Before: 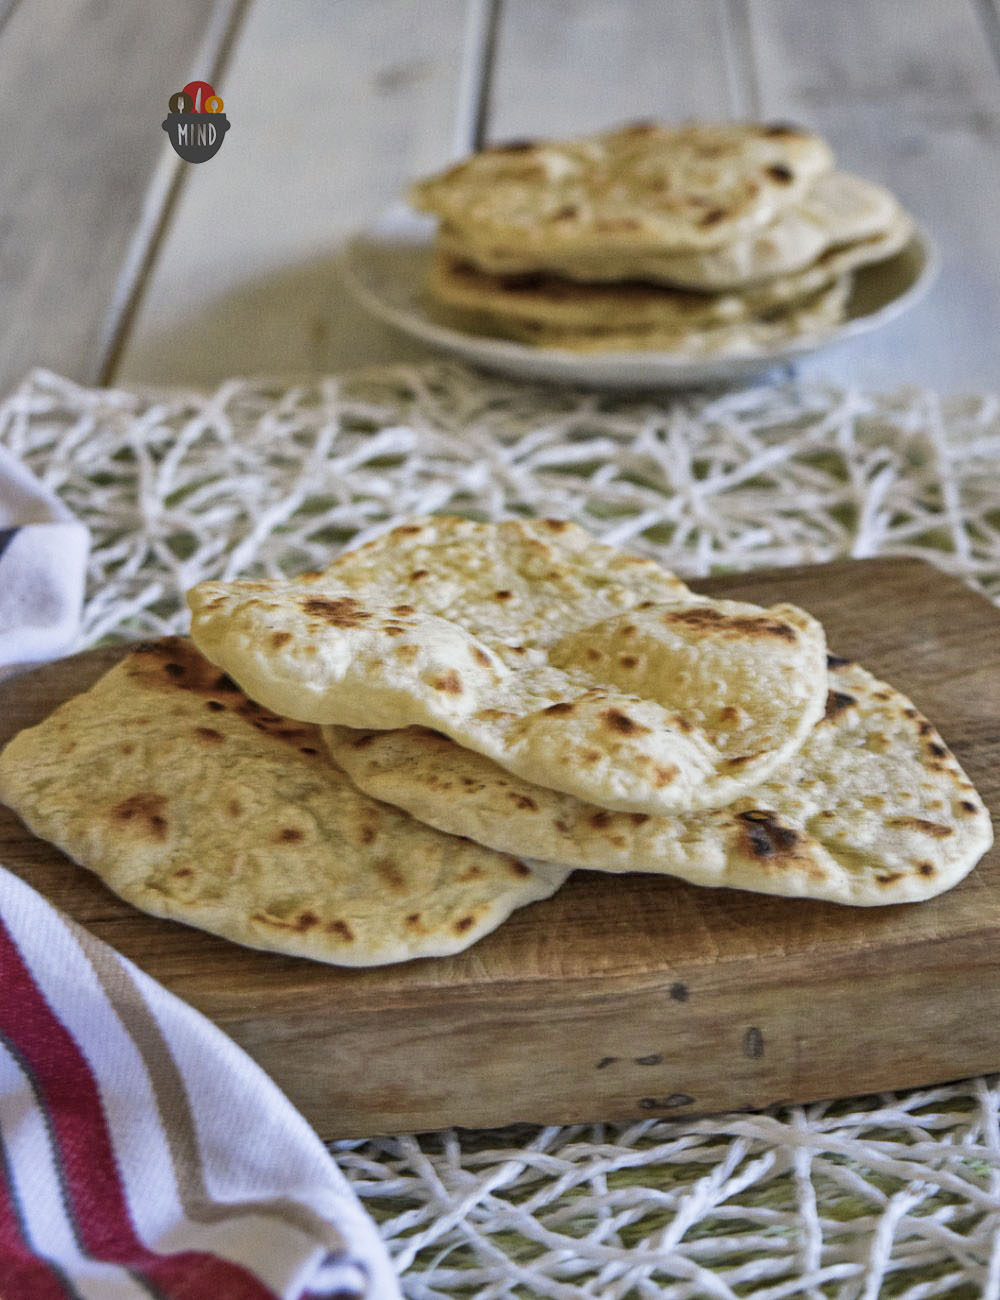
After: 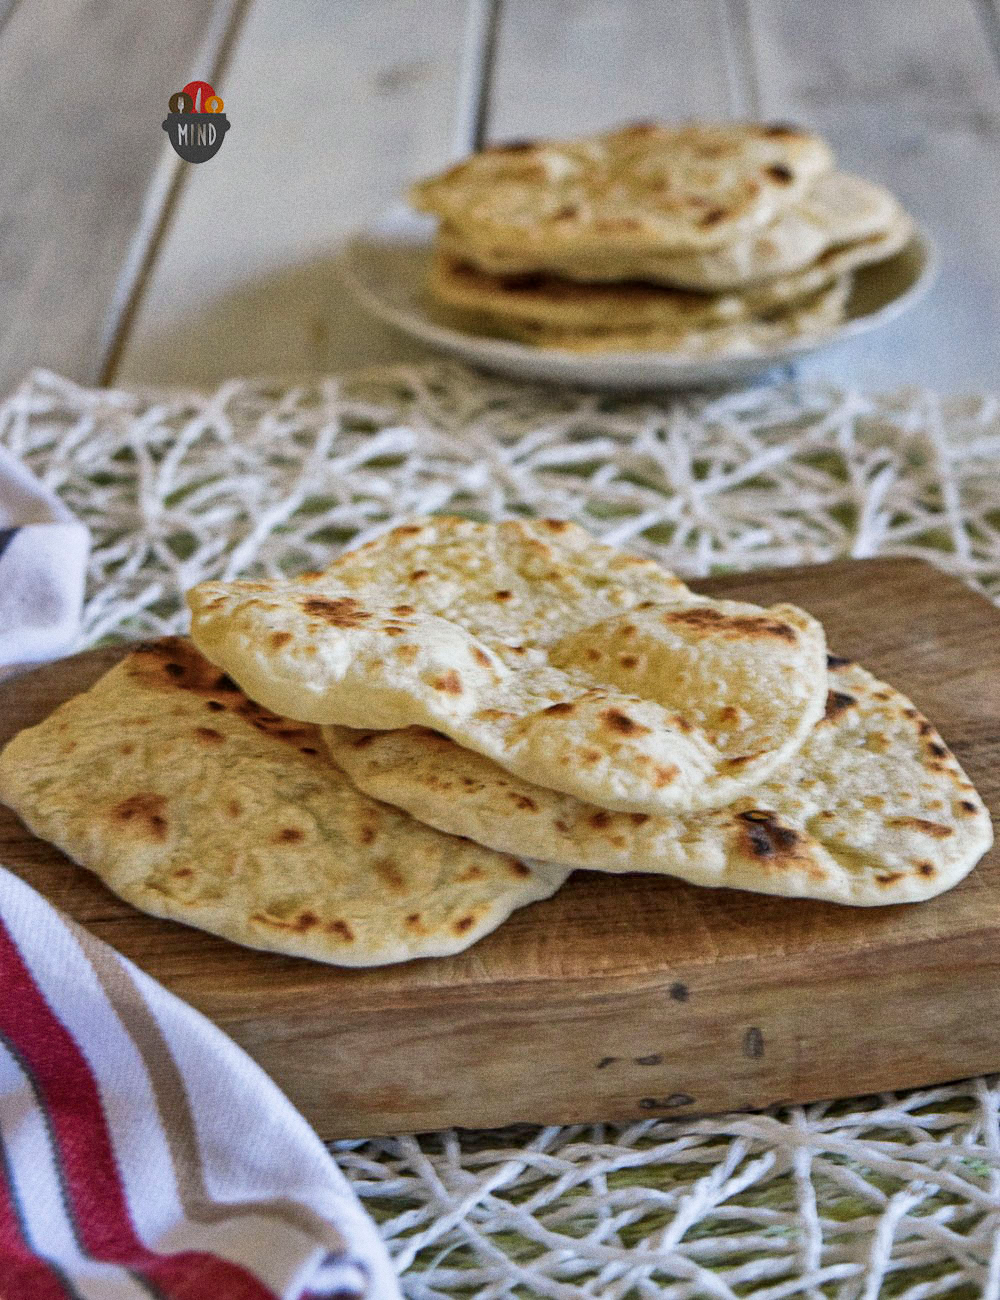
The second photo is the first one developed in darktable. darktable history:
grain: coarseness 3.21 ISO
exposure: compensate highlight preservation false
